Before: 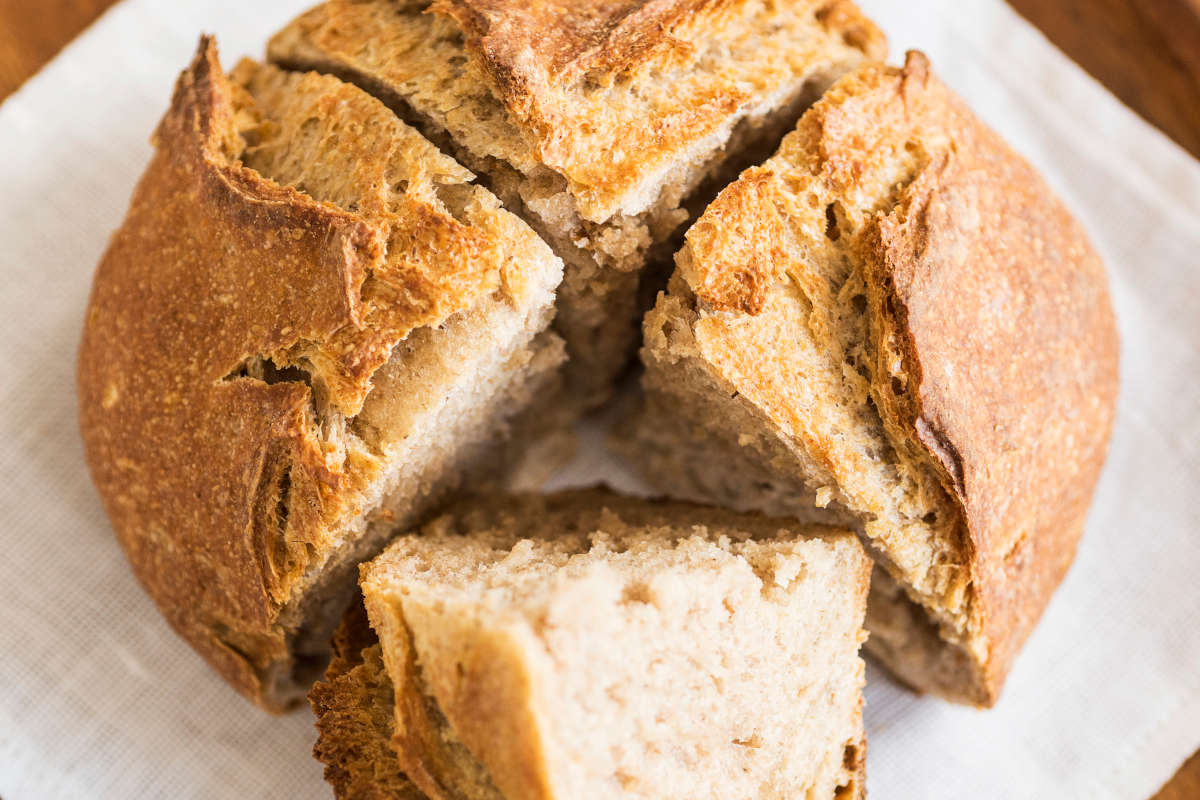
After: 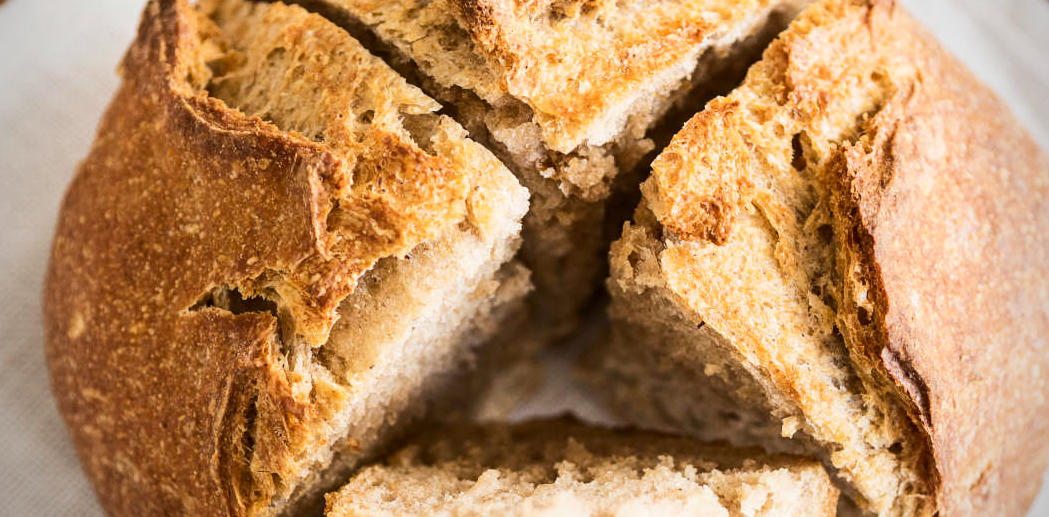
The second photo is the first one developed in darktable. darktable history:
crop: left 2.888%, top 8.868%, right 9.622%, bottom 26.413%
vignetting: brightness -0.575, unbound false
tone curve: curves: ch0 [(0, 0) (0.003, 0.003) (0.011, 0.011) (0.025, 0.022) (0.044, 0.039) (0.069, 0.055) (0.1, 0.074) (0.136, 0.101) (0.177, 0.134) (0.224, 0.171) (0.277, 0.216) (0.335, 0.277) (0.399, 0.345) (0.468, 0.427) (0.543, 0.526) (0.623, 0.636) (0.709, 0.731) (0.801, 0.822) (0.898, 0.917) (1, 1)], color space Lab, independent channels, preserve colors none
